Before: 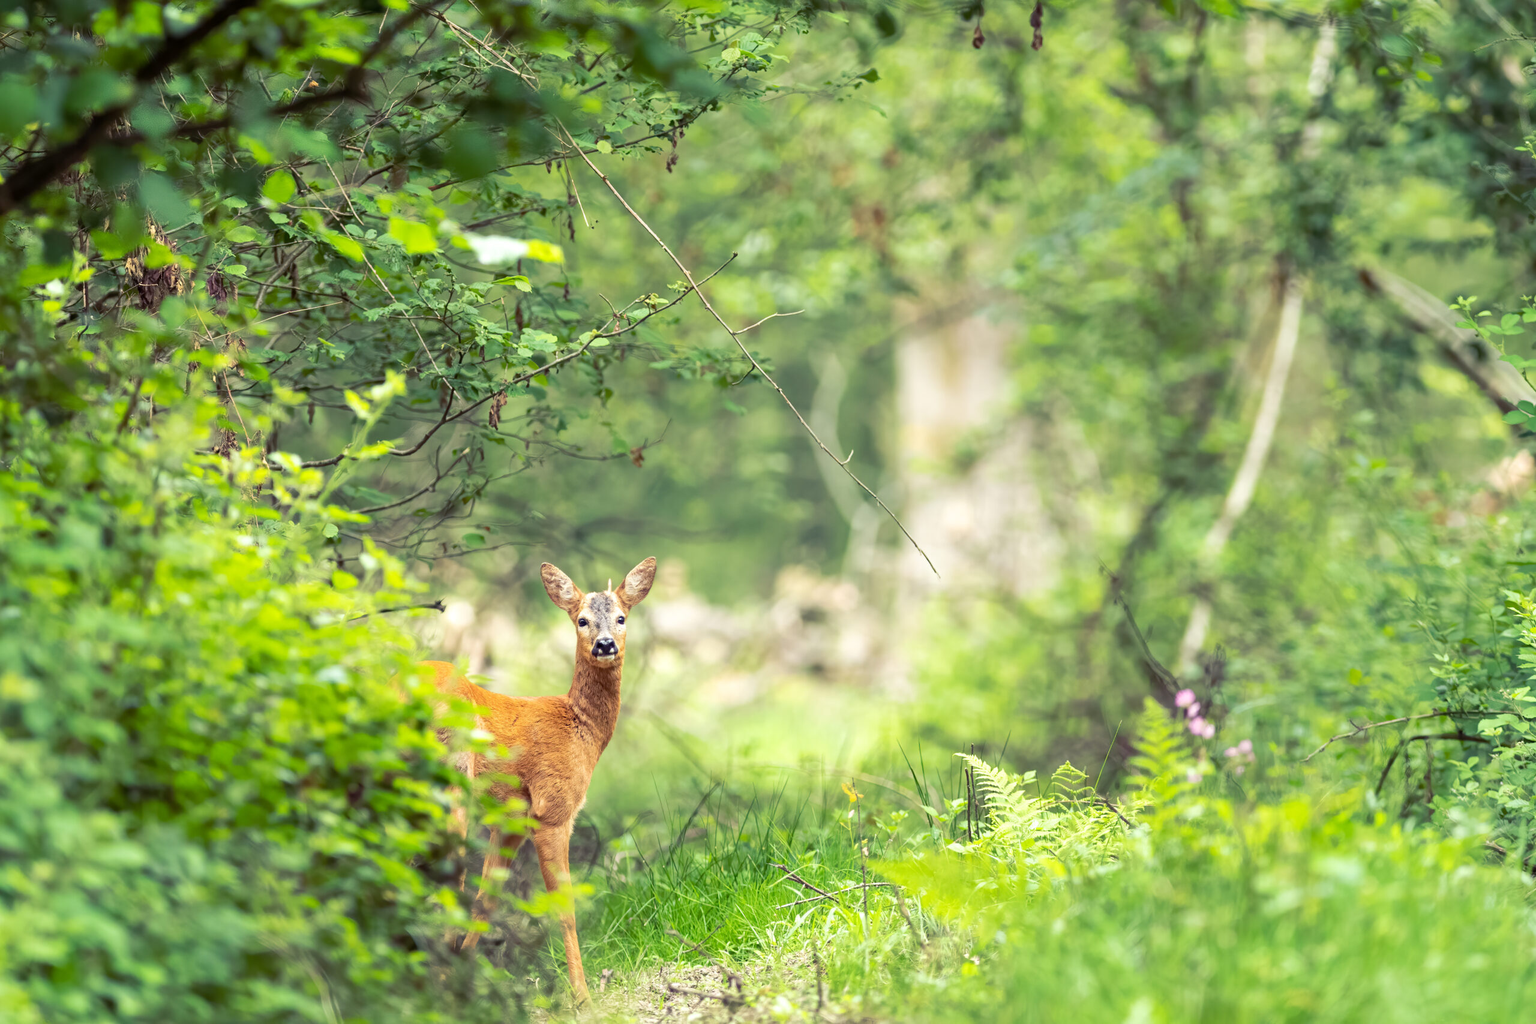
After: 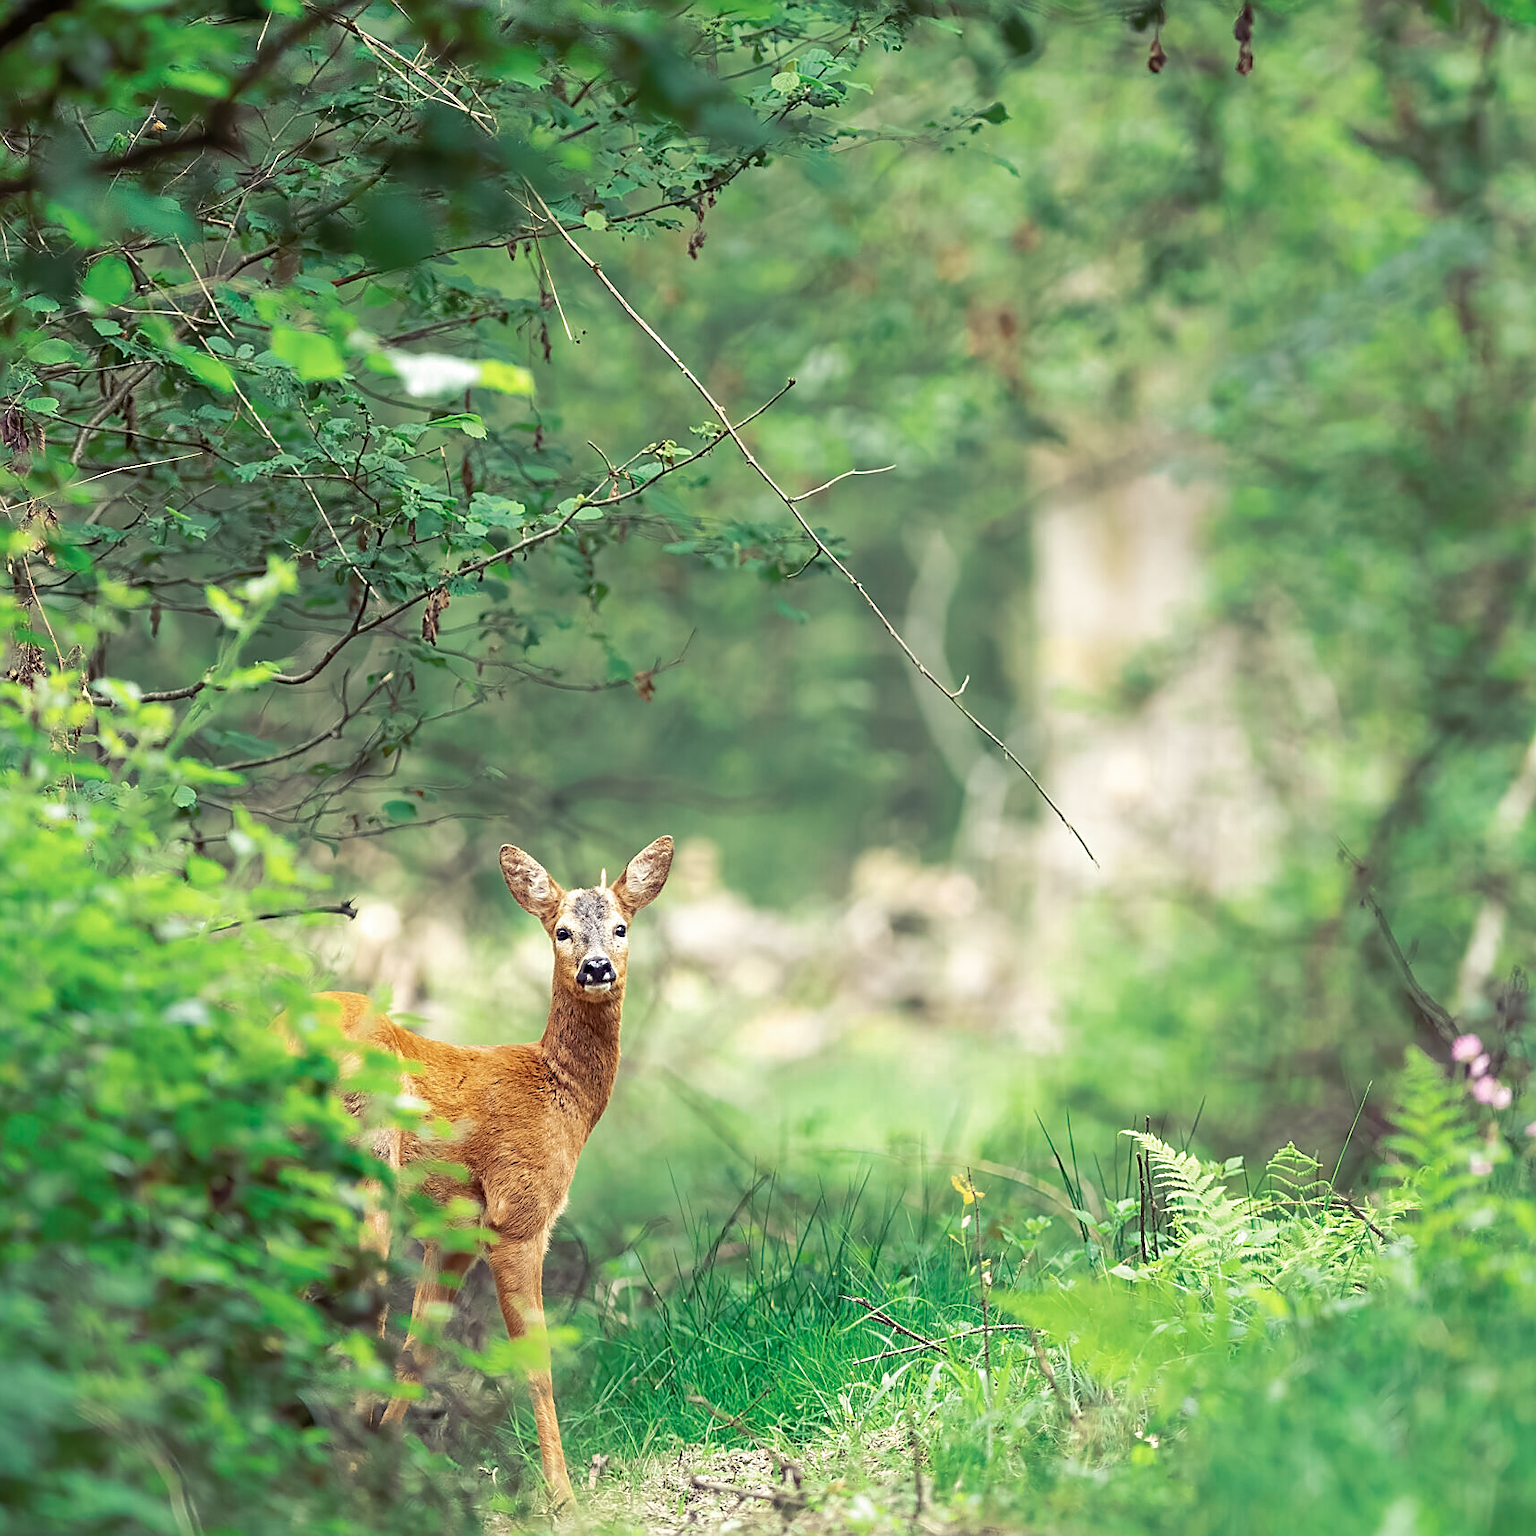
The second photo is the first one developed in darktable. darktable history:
sharpen: radius 1.4, amount 1.25, threshold 0.7
crop and rotate: left 13.537%, right 19.796%
color zones: curves: ch0 [(0, 0.5) (0.125, 0.4) (0.25, 0.5) (0.375, 0.4) (0.5, 0.4) (0.625, 0.6) (0.75, 0.6) (0.875, 0.5)]; ch1 [(0, 0.4) (0.125, 0.5) (0.25, 0.4) (0.375, 0.4) (0.5, 0.4) (0.625, 0.4) (0.75, 0.5) (0.875, 0.4)]; ch2 [(0, 0.6) (0.125, 0.5) (0.25, 0.5) (0.375, 0.6) (0.5, 0.6) (0.625, 0.5) (0.75, 0.5) (0.875, 0.5)]
